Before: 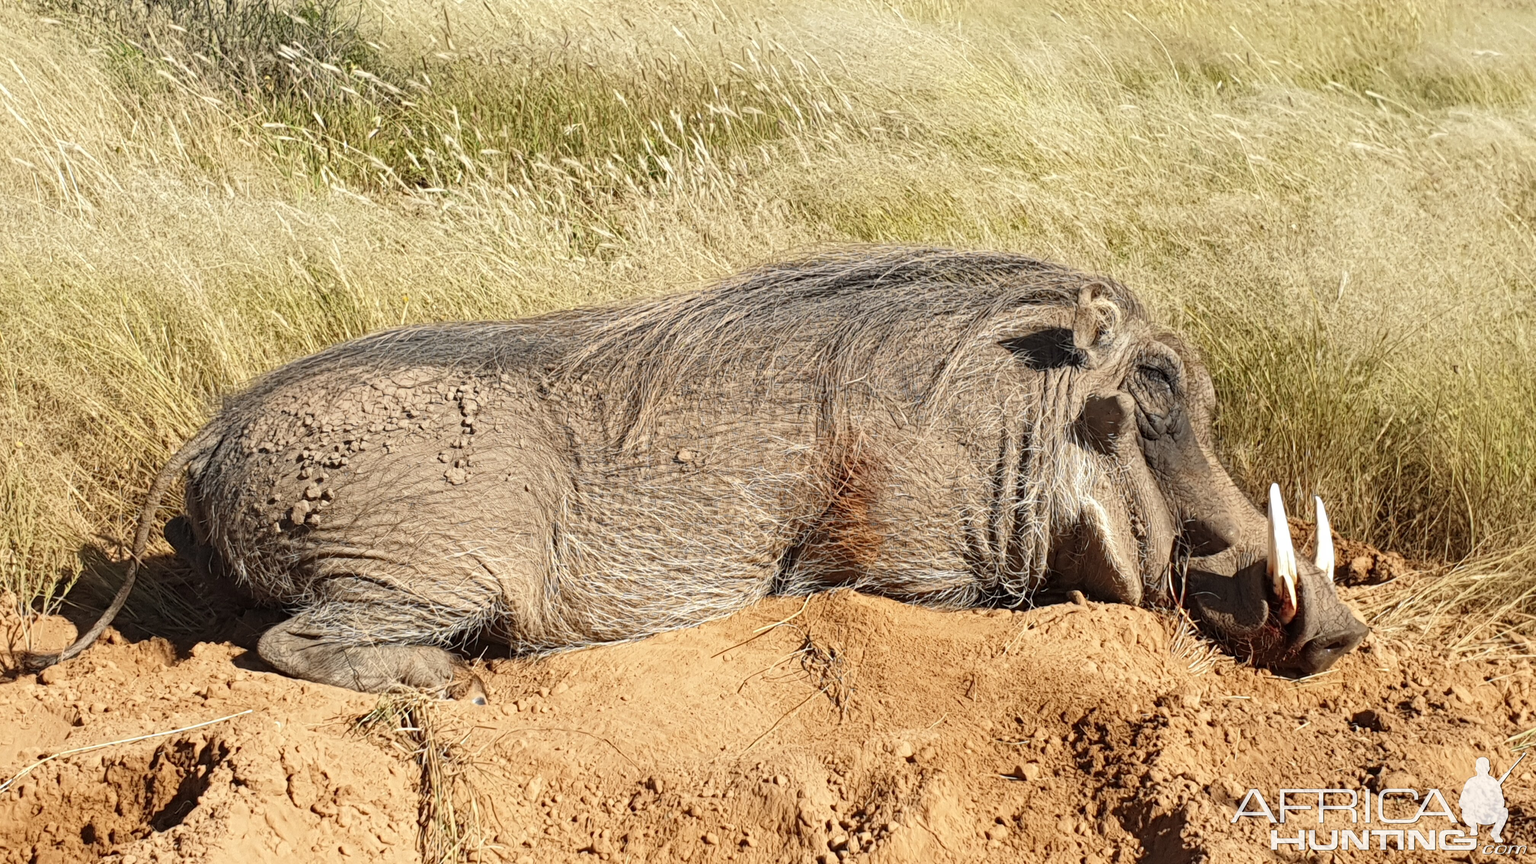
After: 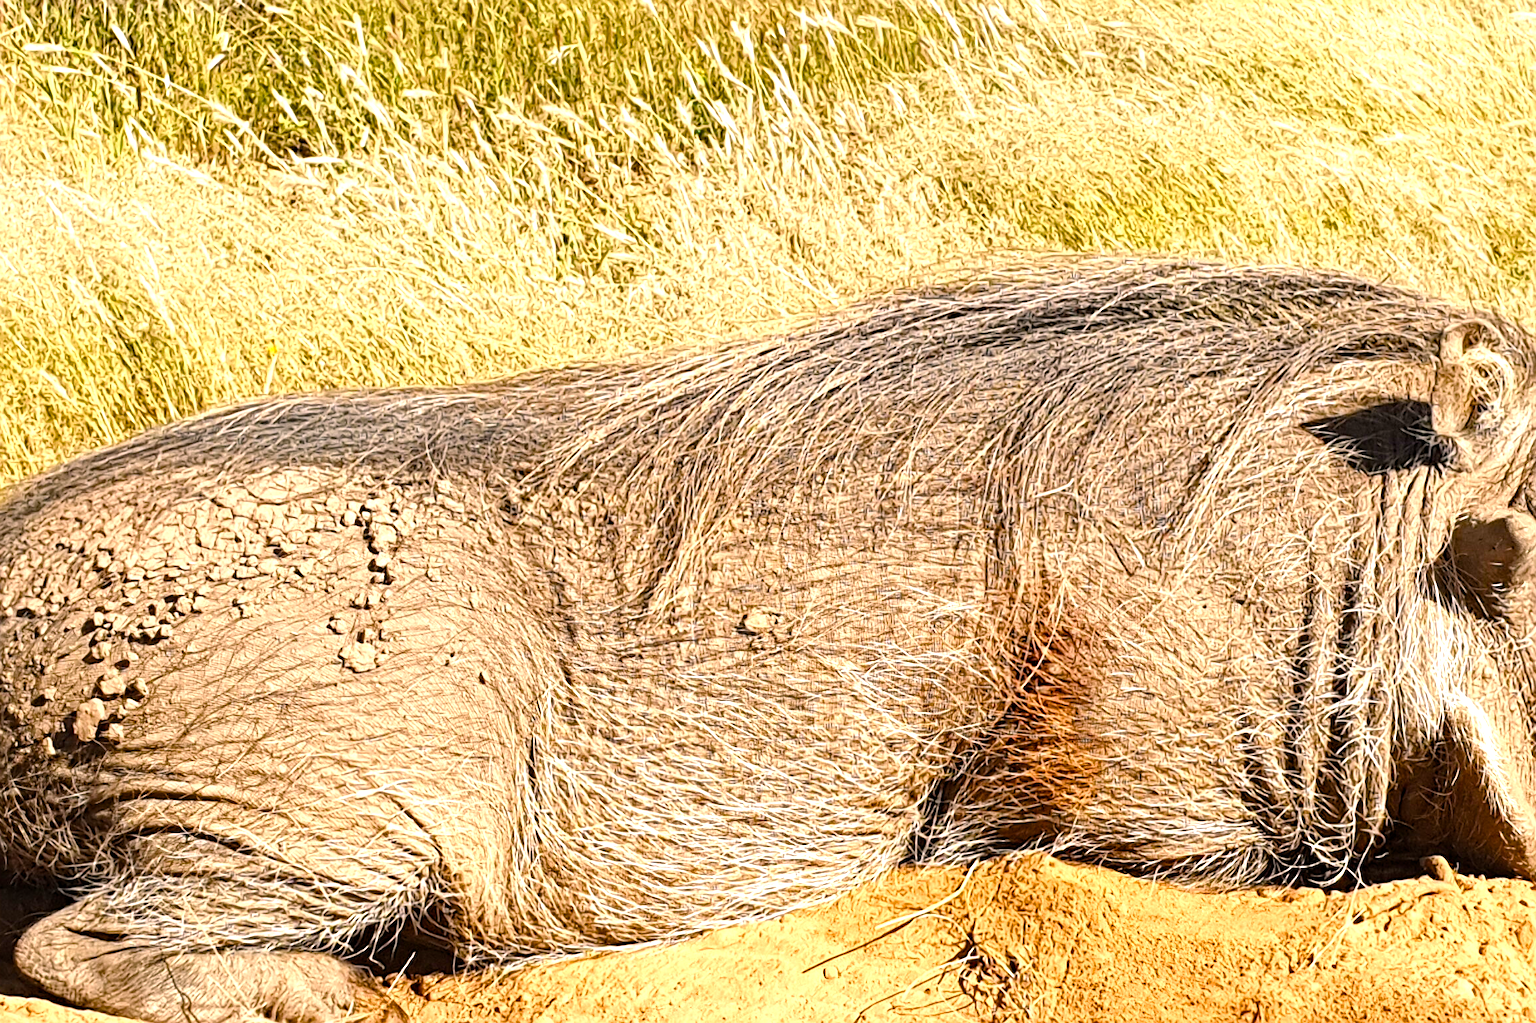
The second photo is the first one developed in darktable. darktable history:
tone equalizer: -8 EV -0.426 EV, -7 EV -0.357 EV, -6 EV -0.339 EV, -5 EV -0.216 EV, -3 EV 0.25 EV, -2 EV 0.349 EV, -1 EV 0.398 EV, +0 EV 0.39 EV
color balance rgb: highlights gain › chroma 2.305%, highlights gain › hue 35.23°, perceptual saturation grading › global saturation 20%, perceptual saturation grading › highlights -14.109%, perceptual saturation grading › shadows 49.638%, perceptual brilliance grading › highlights 10.247%, perceptual brilliance grading › mid-tones 5.718%, global vibrance 20%
crop: left 16.222%, top 11.359%, right 26.206%, bottom 20.414%
sharpen: on, module defaults
